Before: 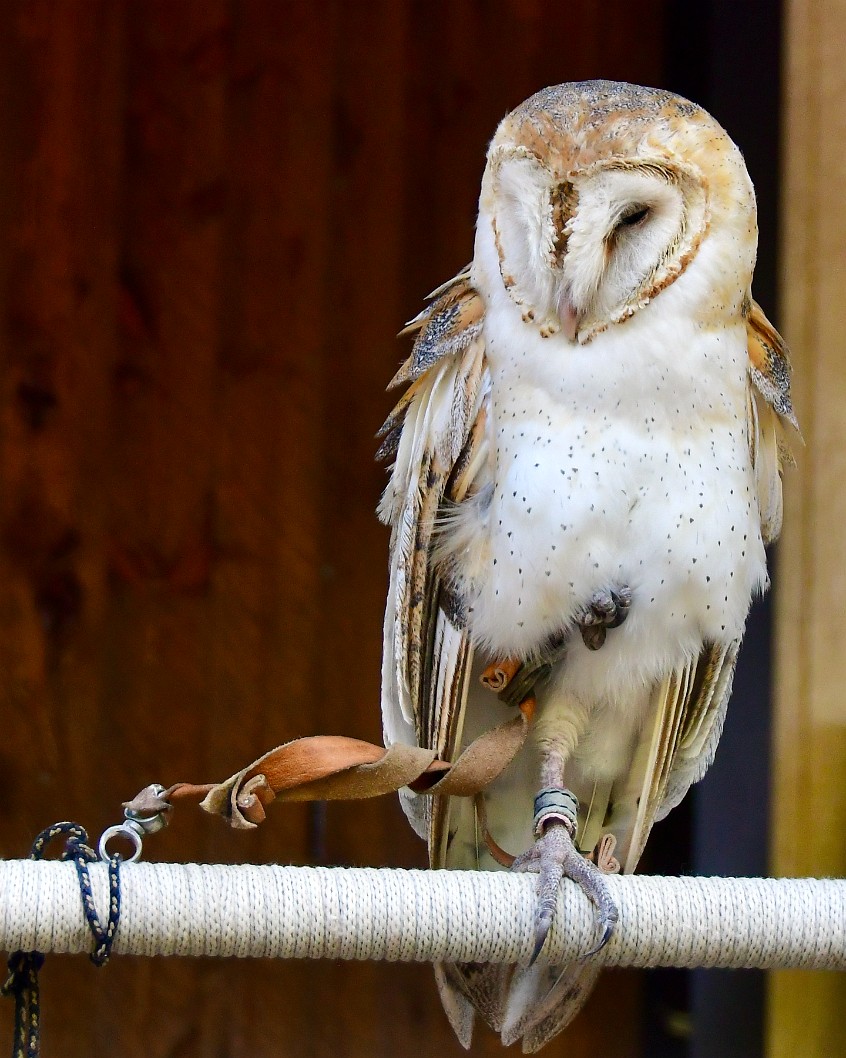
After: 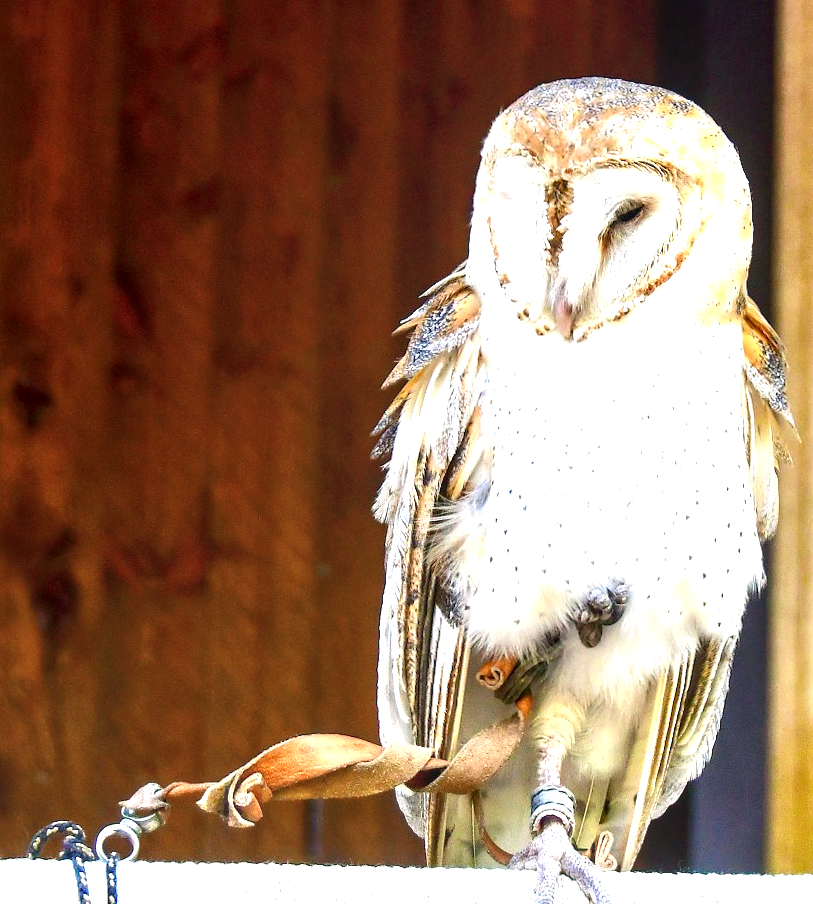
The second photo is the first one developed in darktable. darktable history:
exposure: black level correction 0, exposure 1.379 EV, compensate exposure bias true, compensate highlight preservation false
crop and rotate: angle 0.2°, left 0.275%, right 3.127%, bottom 14.18%
local contrast: detail 130%
